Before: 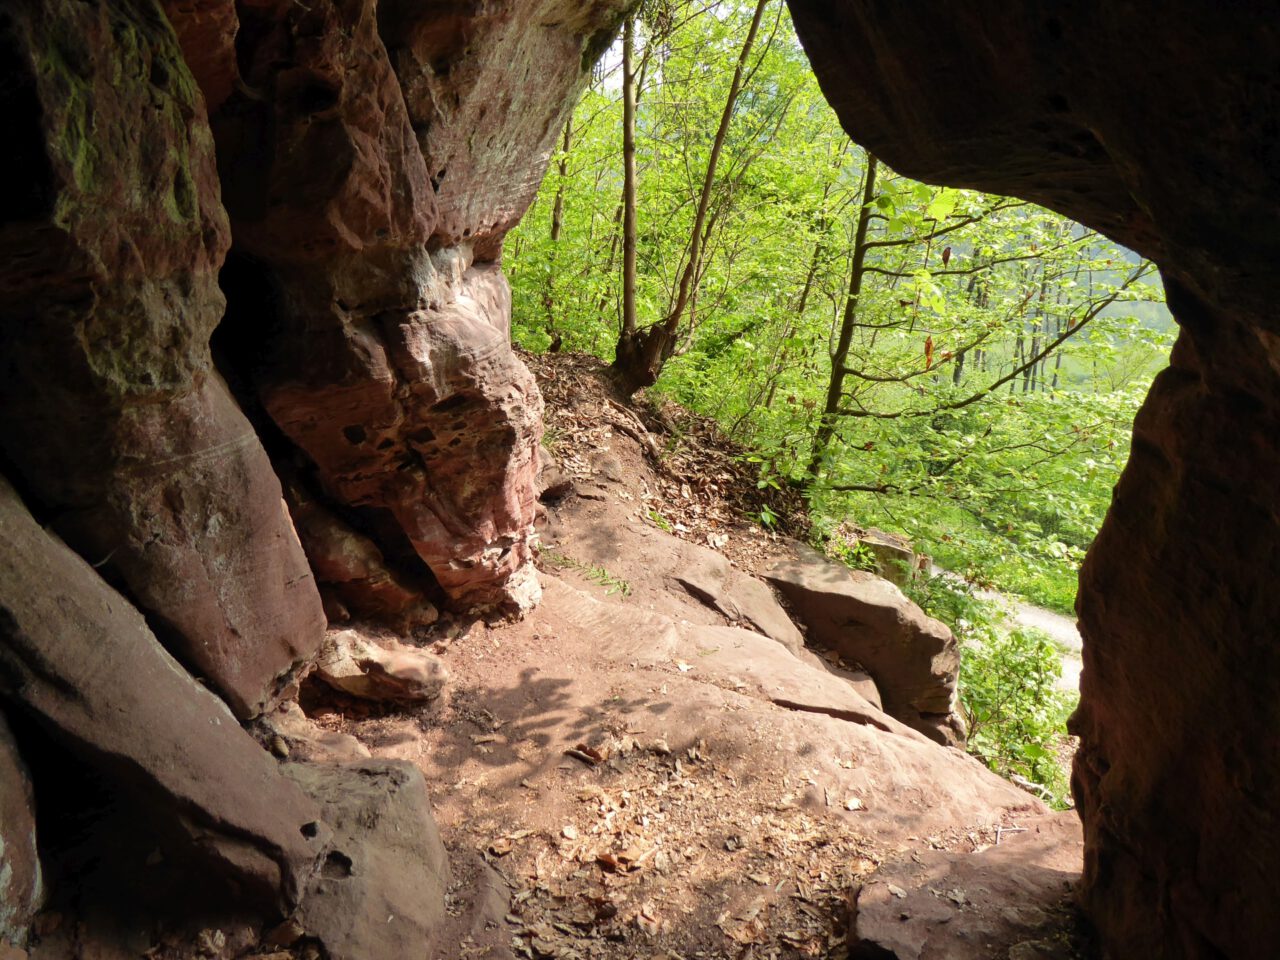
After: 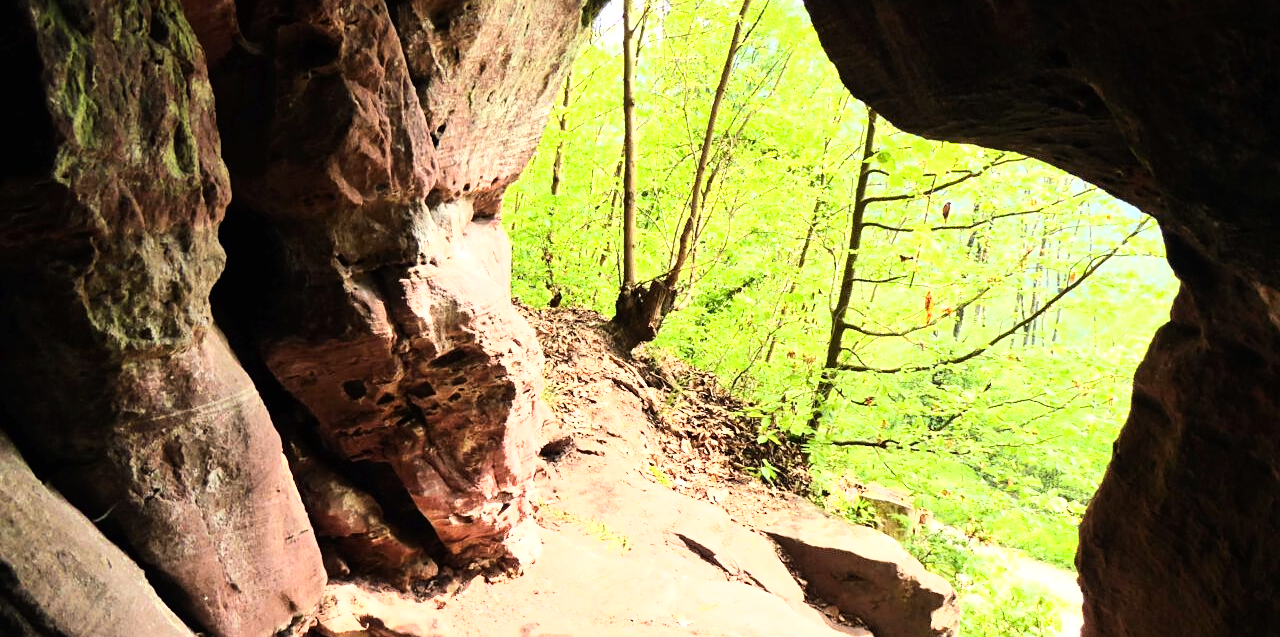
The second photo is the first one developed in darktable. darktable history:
exposure: black level correction 0, exposure 0.693 EV, compensate highlight preservation false
sharpen: amount 0.213
crop and rotate: top 4.723%, bottom 28.851%
base curve: curves: ch0 [(0, 0) (0.007, 0.004) (0.027, 0.03) (0.046, 0.07) (0.207, 0.54) (0.442, 0.872) (0.673, 0.972) (1, 1)]
